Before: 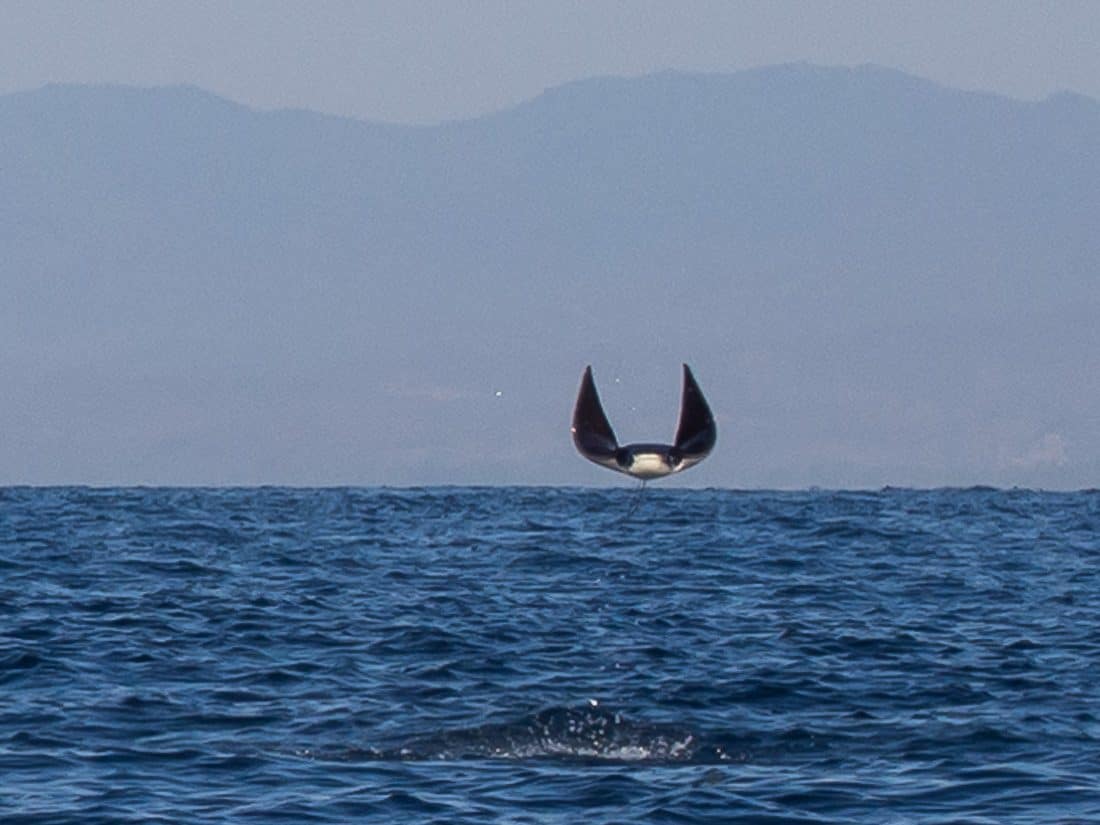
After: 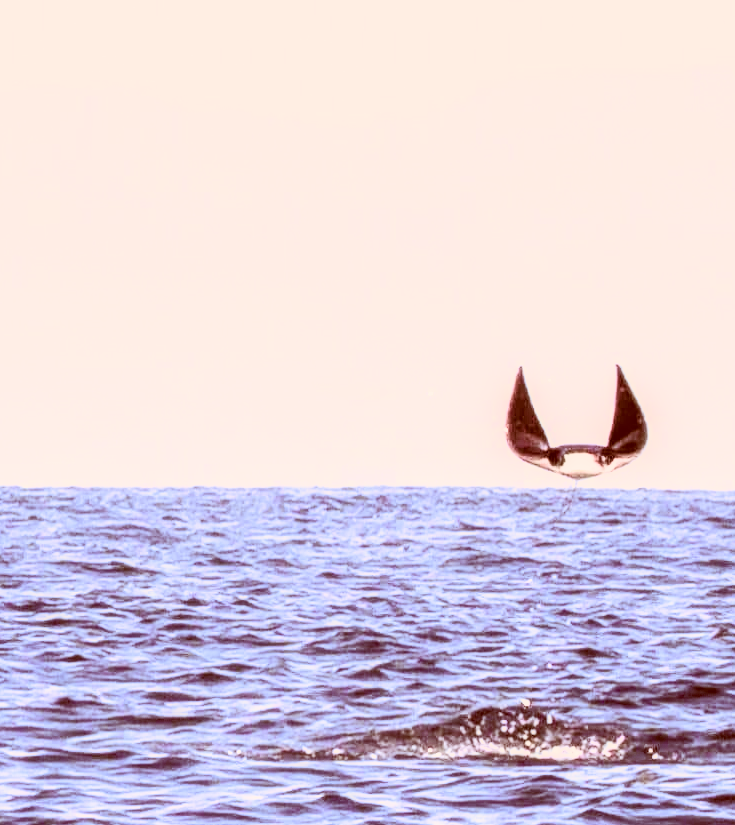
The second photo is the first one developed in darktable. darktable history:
filmic rgb: black relative exposure -5.05 EV, white relative exposure 3.5 EV, hardness 3.18, contrast 1.395, highlights saturation mix -31.18%, color science v6 (2022)
exposure: black level correction 0, exposure 1.2 EV, compensate highlight preservation false
tone equalizer: -8 EV -1.08 EV, -7 EV -0.982 EV, -6 EV -0.828 EV, -5 EV -0.538 EV, -3 EV 0.583 EV, -2 EV 0.852 EV, -1 EV 1.01 EV, +0 EV 1.06 EV
local contrast: on, module defaults
crop and rotate: left 6.253%, right 26.838%
color correction: highlights a* 9.19, highlights b* 9.02, shadows a* 39.92, shadows b* 39.74, saturation 0.814
tone curve: curves: ch0 [(0, 0.026) (0.172, 0.194) (0.398, 0.437) (0.469, 0.544) (0.612, 0.741) (0.845, 0.926) (1, 0.968)]; ch1 [(0, 0) (0.437, 0.453) (0.472, 0.467) (0.502, 0.502) (0.531, 0.546) (0.574, 0.583) (0.617, 0.64) (0.699, 0.749) (0.859, 0.919) (1, 1)]; ch2 [(0, 0) (0.33, 0.301) (0.421, 0.443) (0.476, 0.502) (0.511, 0.504) (0.553, 0.553) (0.595, 0.586) (0.664, 0.664) (1, 1)], color space Lab, independent channels, preserve colors none
